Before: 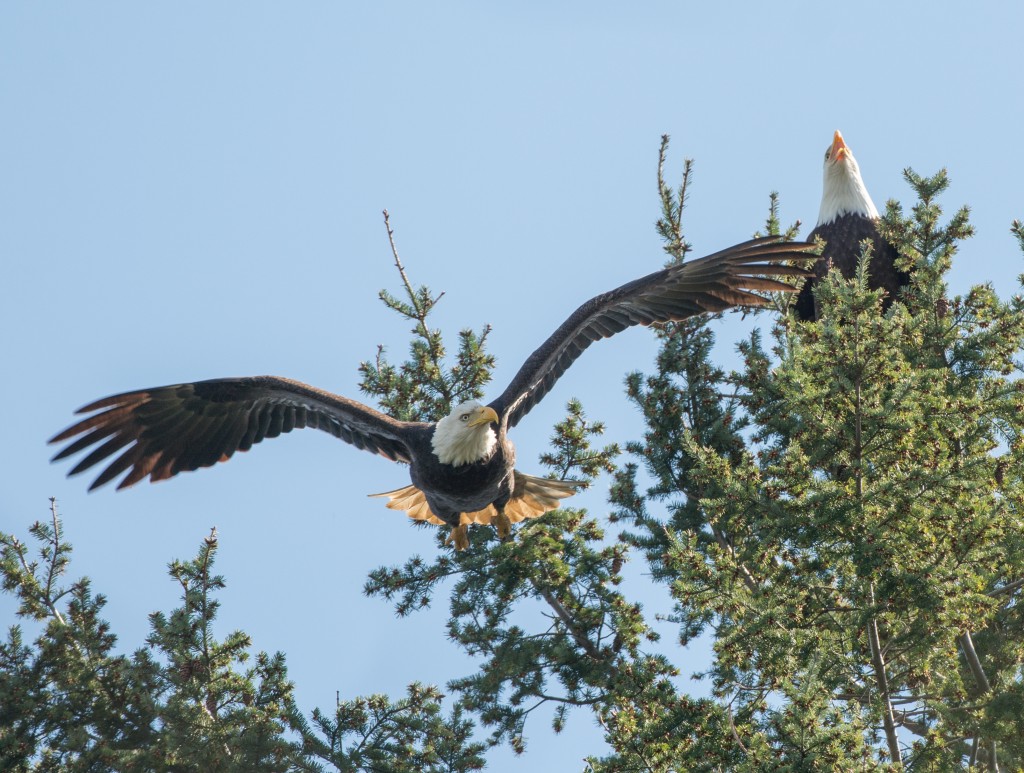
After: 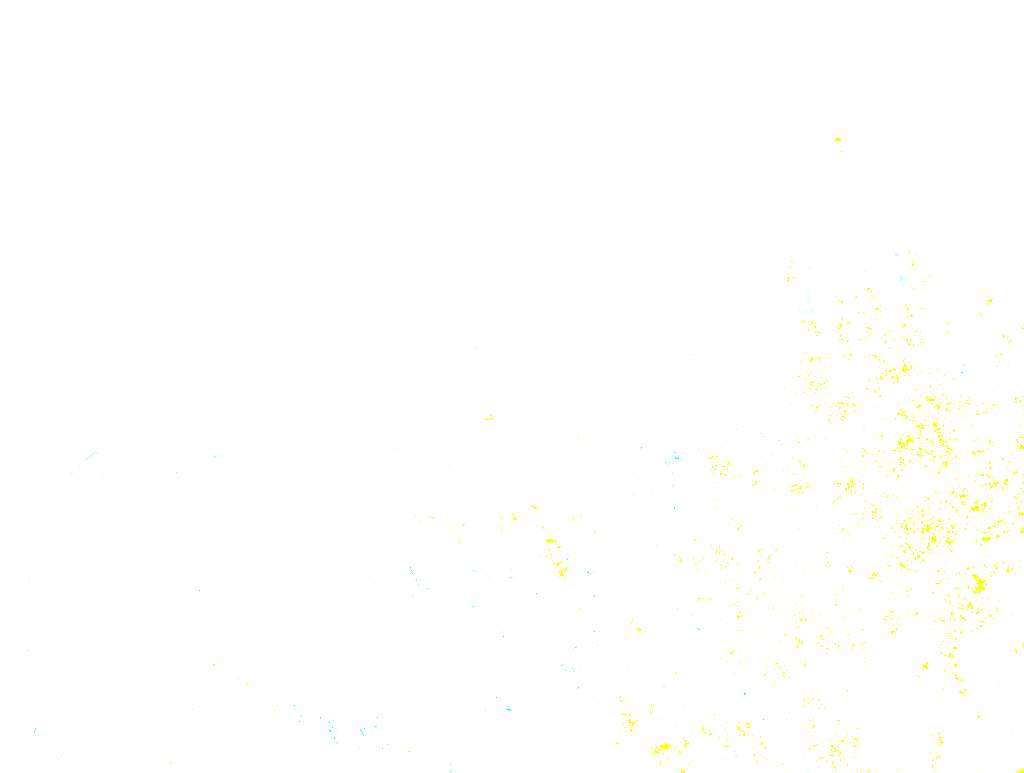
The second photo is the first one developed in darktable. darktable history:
color balance rgb: highlights gain › chroma 0.146%, highlights gain › hue 330.7°, linear chroma grading › shadows 31.772%, linear chroma grading › global chroma -2.085%, linear chroma grading › mid-tones 3.925%, perceptual saturation grading › global saturation 5.4%, perceptual brilliance grading › global brilliance 2.998%, perceptual brilliance grading › highlights -3.384%, perceptual brilliance grading › shadows 3.579%, global vibrance 50.347%
exposure: exposure 7.978 EV, compensate exposure bias true, compensate highlight preservation false
